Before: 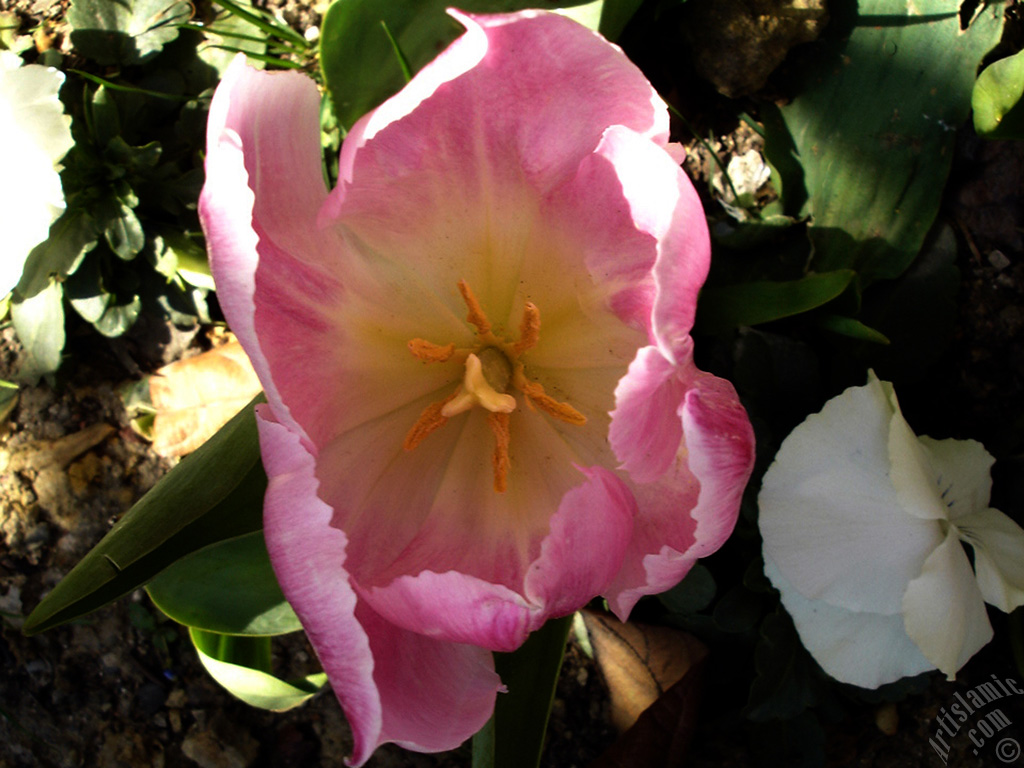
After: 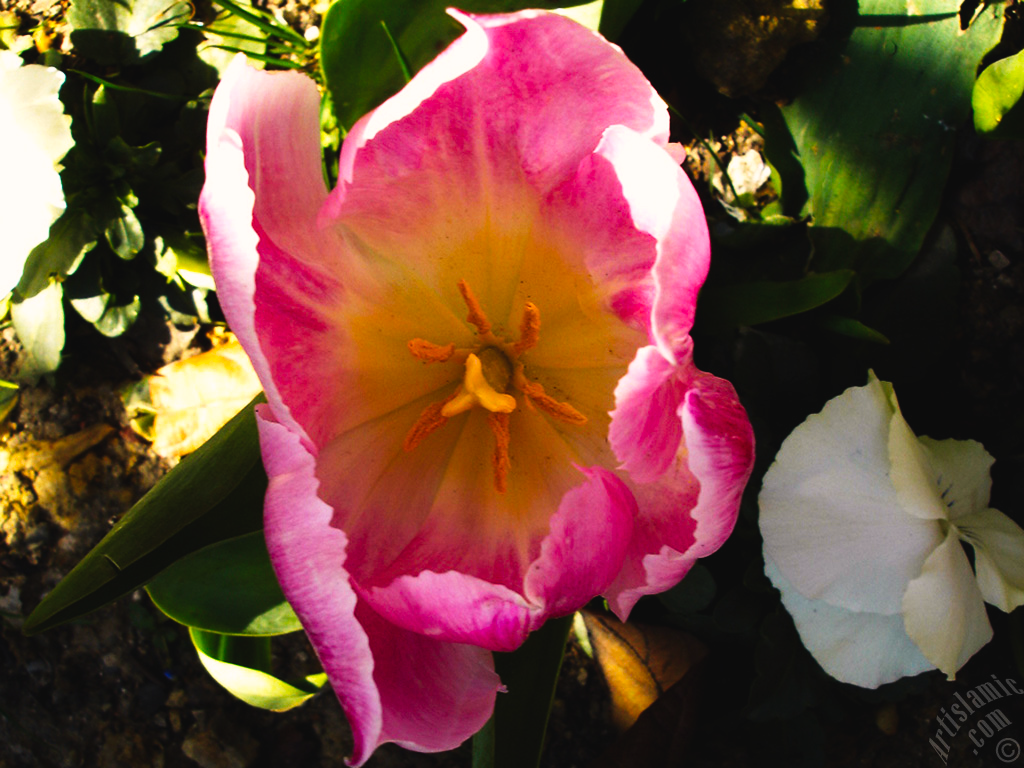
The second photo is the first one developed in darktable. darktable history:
color balance rgb: highlights gain › chroma 1.613%, highlights gain › hue 55.68°, perceptual saturation grading › global saturation 29.652%
tone curve: curves: ch0 [(0, 0.032) (0.181, 0.156) (0.751, 0.829) (1, 1)], preserve colors none
